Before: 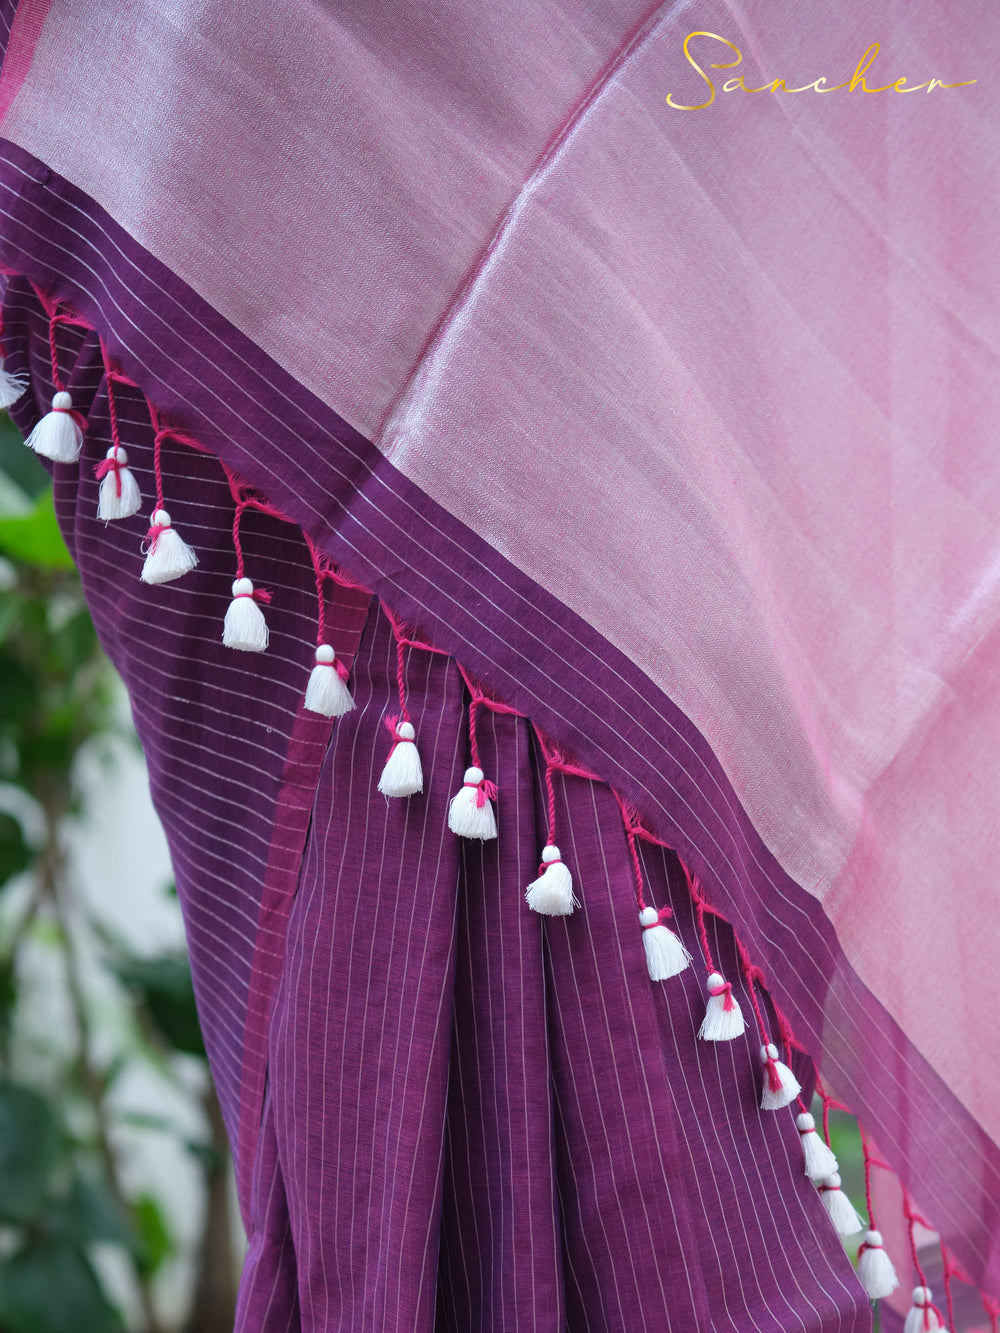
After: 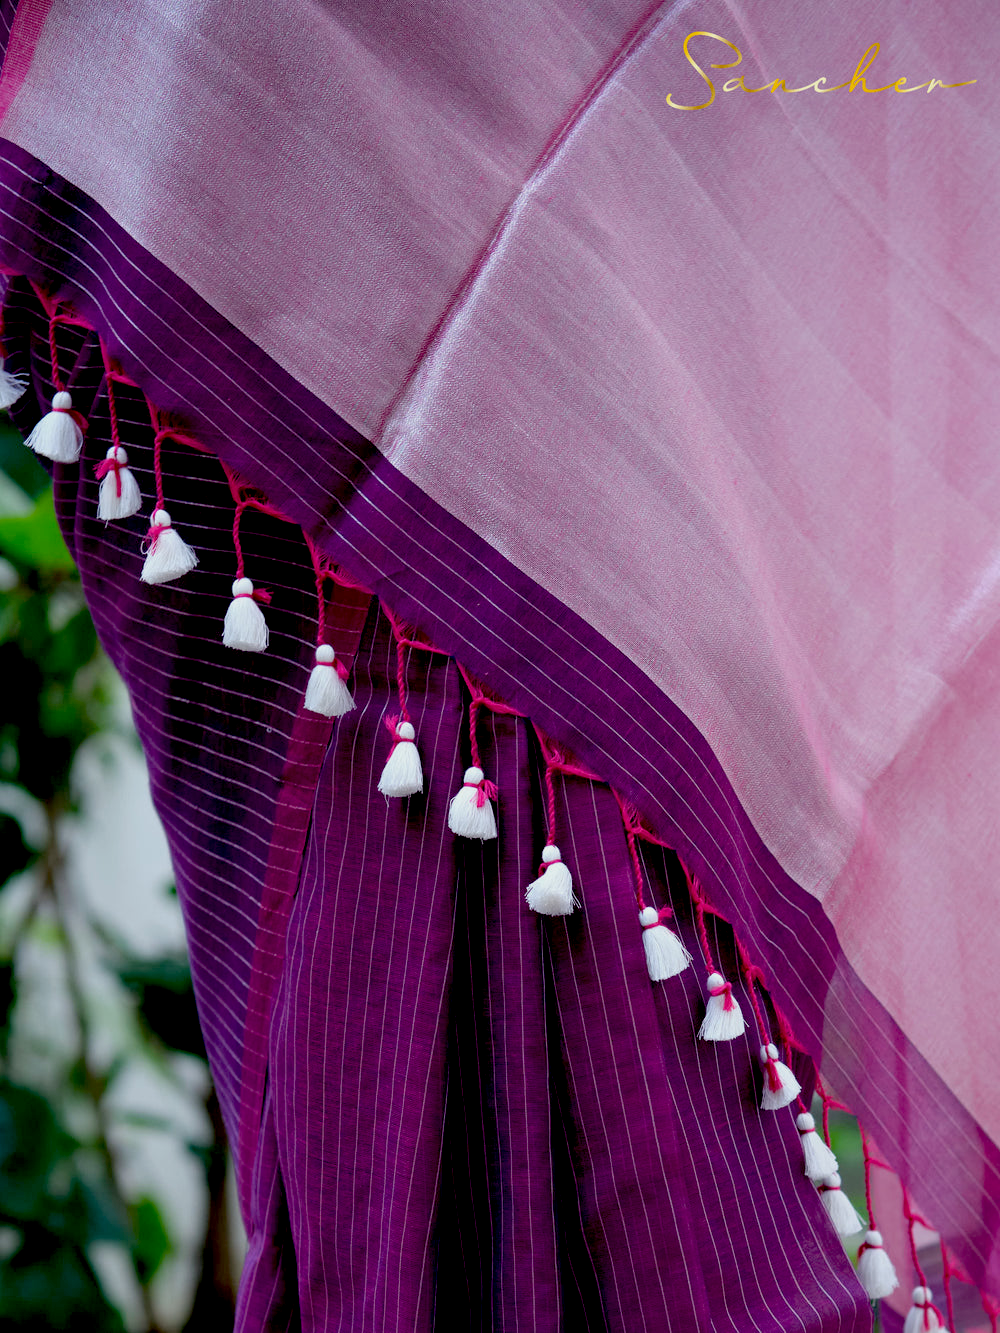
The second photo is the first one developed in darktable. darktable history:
exposure: black level correction 0.046, exposure -0.234 EV, compensate highlight preservation false
